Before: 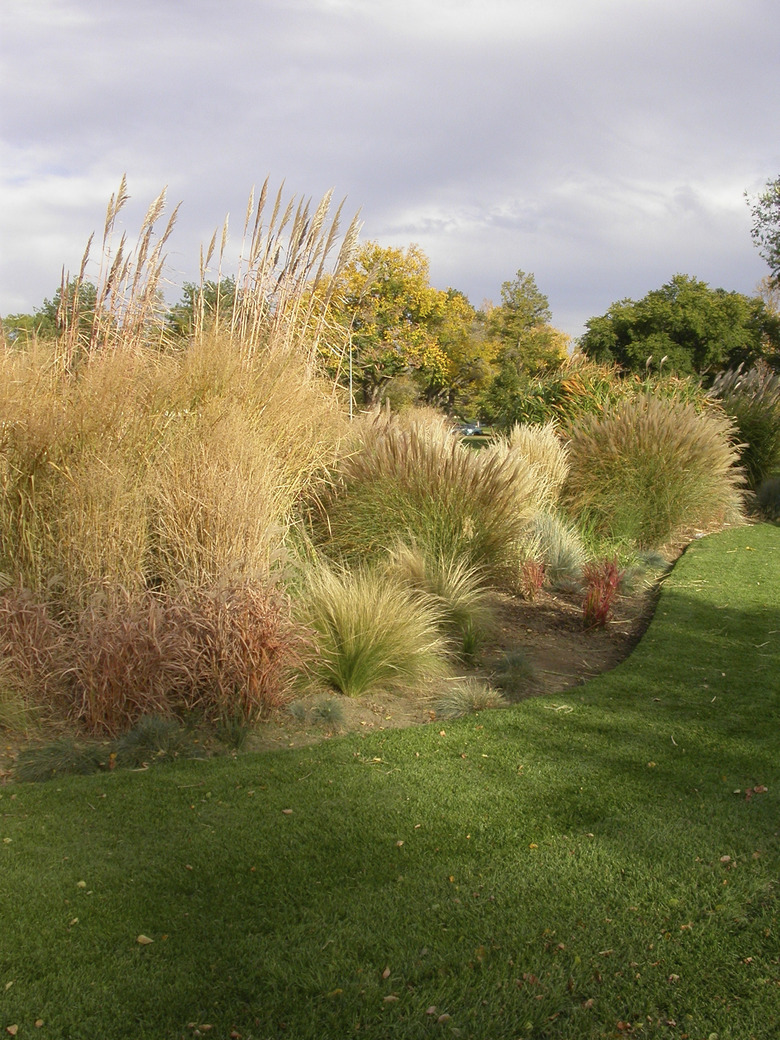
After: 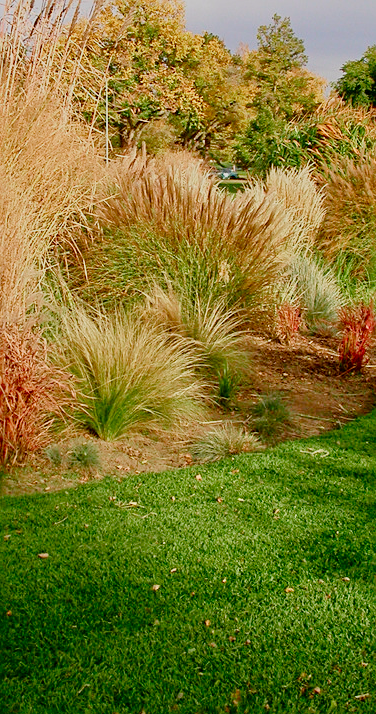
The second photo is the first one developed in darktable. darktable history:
crop: left 31.379%, top 24.658%, right 20.326%, bottom 6.628%
tone equalizer: -8 EV -0.002 EV, -7 EV 0.005 EV, -6 EV -0.008 EV, -5 EV 0.007 EV, -4 EV -0.042 EV, -3 EV -0.233 EV, -2 EV -0.662 EV, -1 EV -0.983 EV, +0 EV -0.969 EV, smoothing diameter 2%, edges refinement/feathering 20, mask exposure compensation -1.57 EV, filter diffusion 5
sharpen: radius 2.167, amount 0.381, threshold 0
filmic rgb: middle gray luminance 29%, black relative exposure -10.3 EV, white relative exposure 5.5 EV, threshold 6 EV, target black luminance 0%, hardness 3.95, latitude 2.04%, contrast 1.132, highlights saturation mix 5%, shadows ↔ highlights balance 15.11%, preserve chrominance no, color science v3 (2019), use custom middle-gray values true, iterations of high-quality reconstruction 0, enable highlight reconstruction true
tone curve: curves: ch0 [(0, 0) (0.091, 0.075) (0.409, 0.457) (0.733, 0.82) (0.844, 0.908) (0.909, 0.942) (1, 0.973)]; ch1 [(0, 0) (0.437, 0.404) (0.5, 0.5) (0.529, 0.556) (0.58, 0.606) (0.616, 0.654) (1, 1)]; ch2 [(0, 0) (0.442, 0.415) (0.5, 0.5) (0.535, 0.557) (0.585, 0.62) (1, 1)], color space Lab, independent channels, preserve colors none
exposure: black level correction 0, exposure 1.1 EV, compensate exposure bias true, compensate highlight preservation false
color balance rgb: shadows lift › chroma 1%, shadows lift › hue 113°, highlights gain › chroma 0.2%, highlights gain › hue 333°, perceptual saturation grading › global saturation 20%, perceptual saturation grading › highlights -50%, perceptual saturation grading › shadows 25%, contrast -10%
